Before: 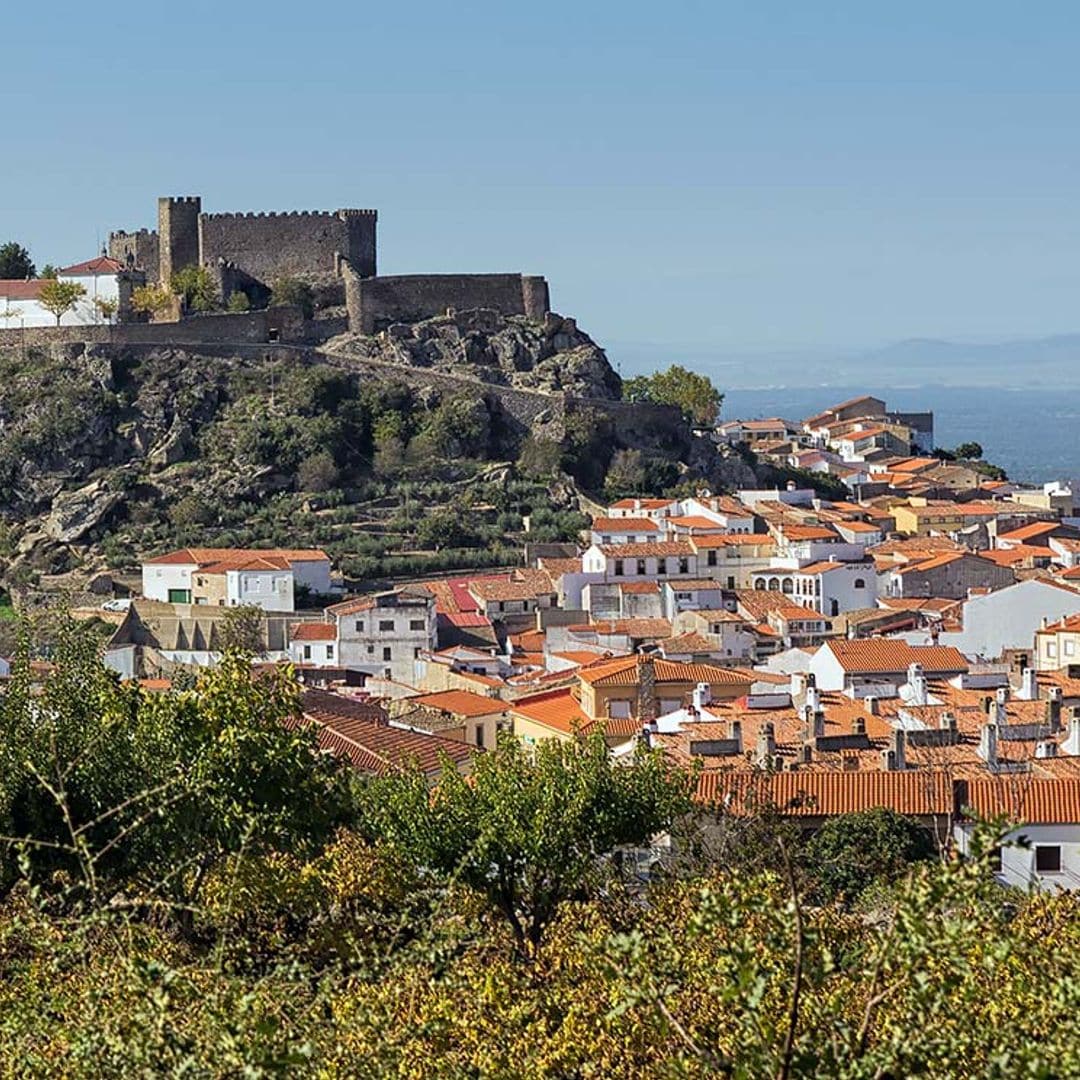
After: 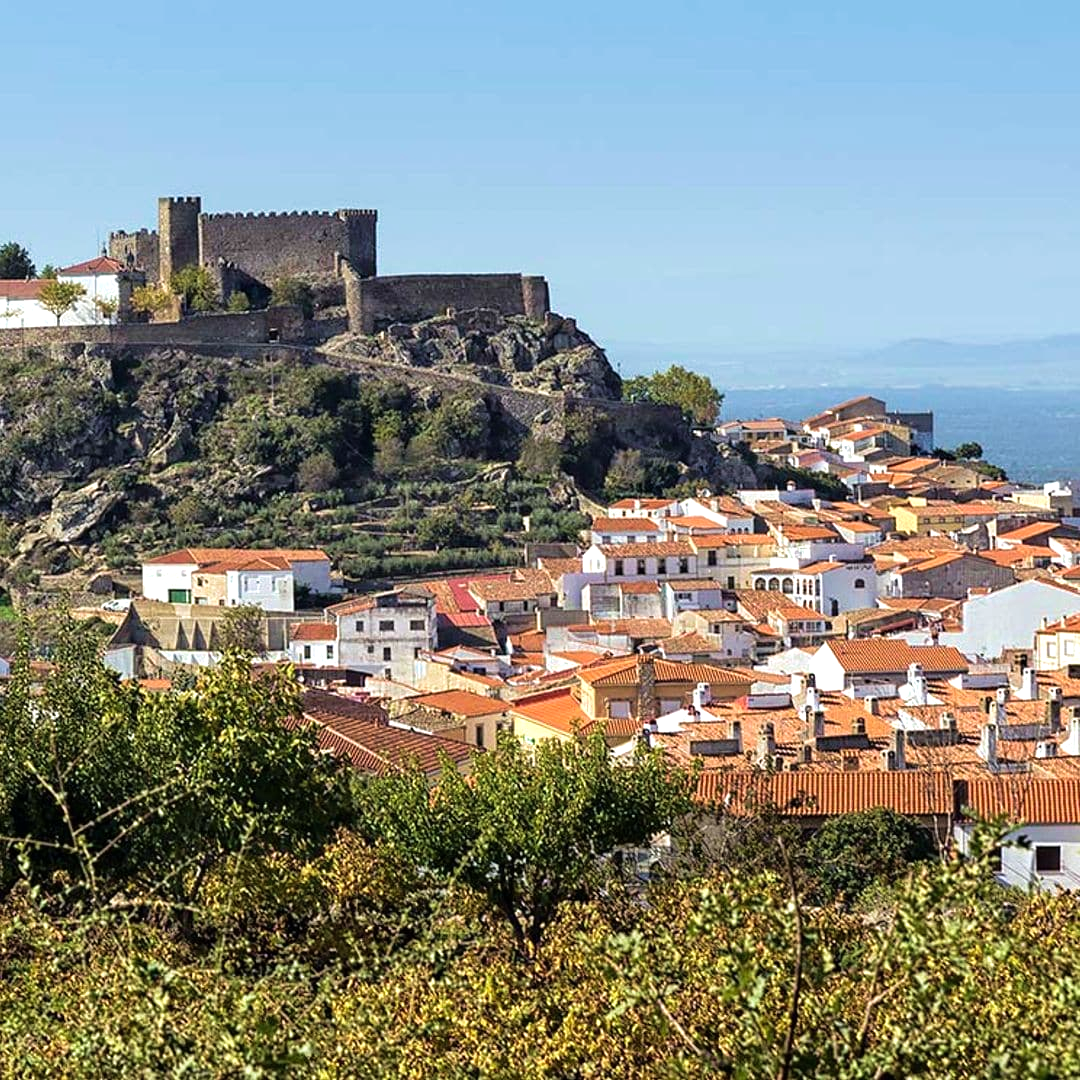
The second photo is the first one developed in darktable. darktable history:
tone equalizer: -8 EV -0.399 EV, -7 EV -0.36 EV, -6 EV -0.296 EV, -5 EV -0.234 EV, -3 EV 0.247 EV, -2 EV 0.343 EV, -1 EV 0.388 EV, +0 EV 0.429 EV
velvia: on, module defaults
